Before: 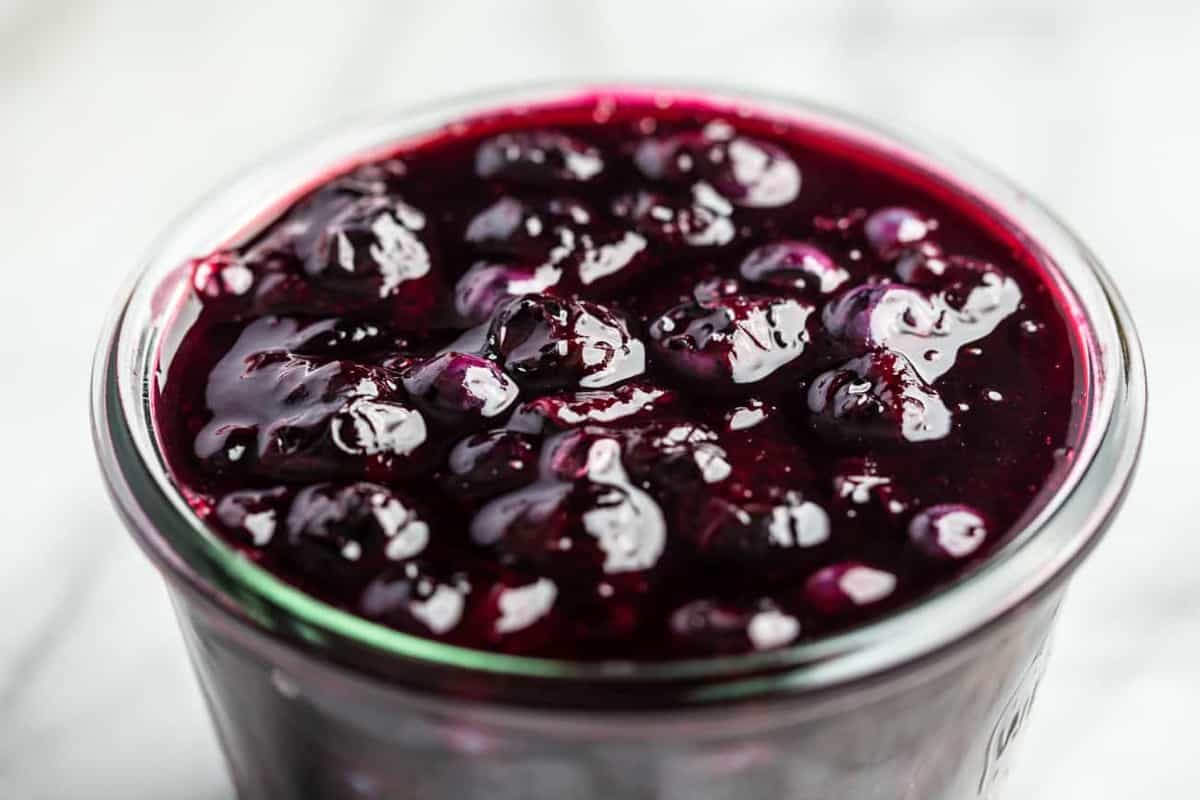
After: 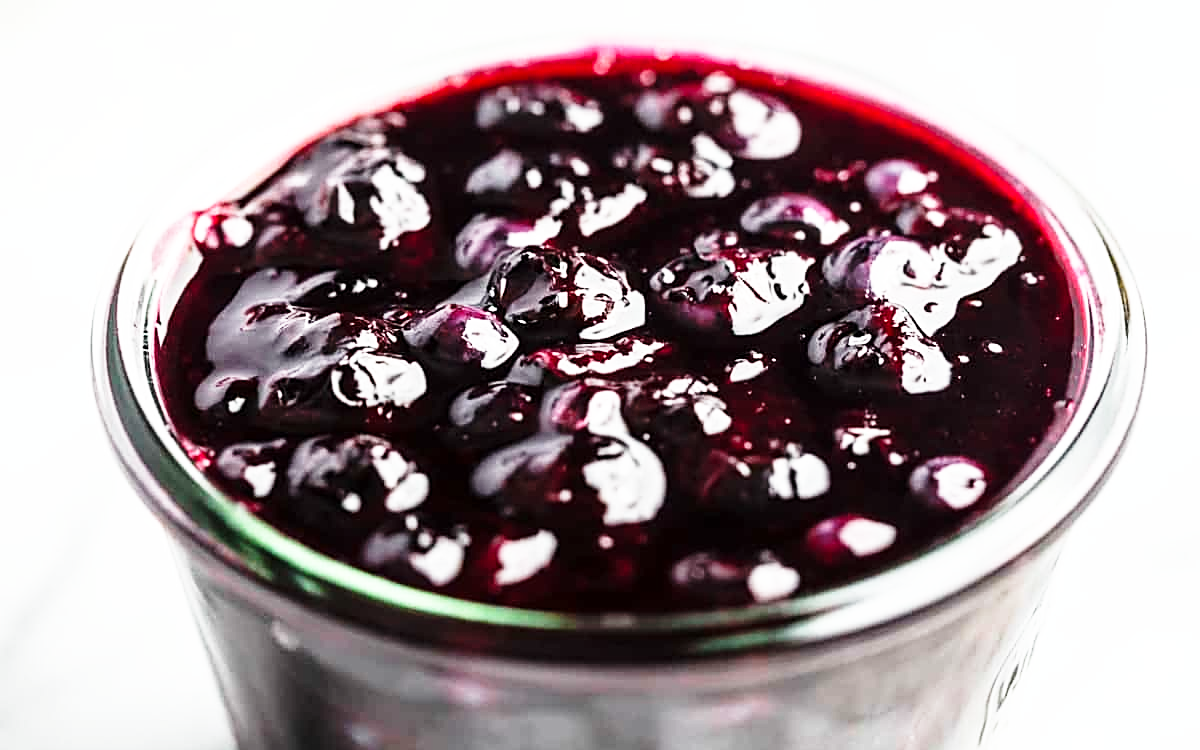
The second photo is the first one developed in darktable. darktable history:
crop and rotate: top 6.25%
color zones: curves: ch1 [(0.25, 0.61) (0.75, 0.248)]
base curve: curves: ch0 [(0, 0) (0.026, 0.03) (0.109, 0.232) (0.351, 0.748) (0.669, 0.968) (1, 1)], preserve colors none
sharpen: on, module defaults
color contrast: green-magenta contrast 0.96
